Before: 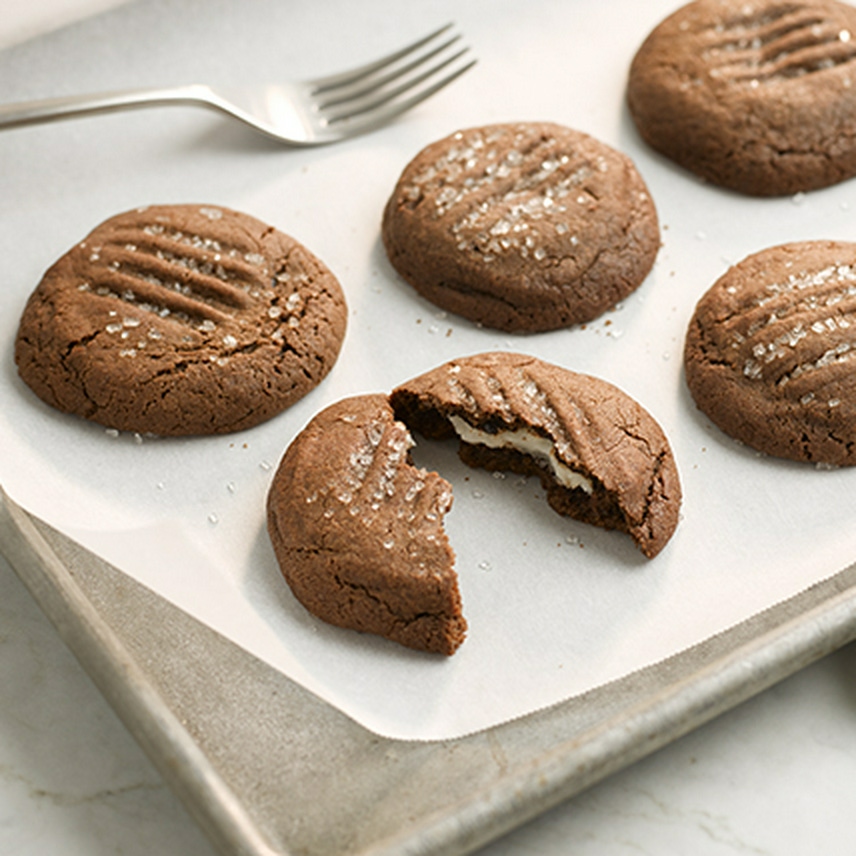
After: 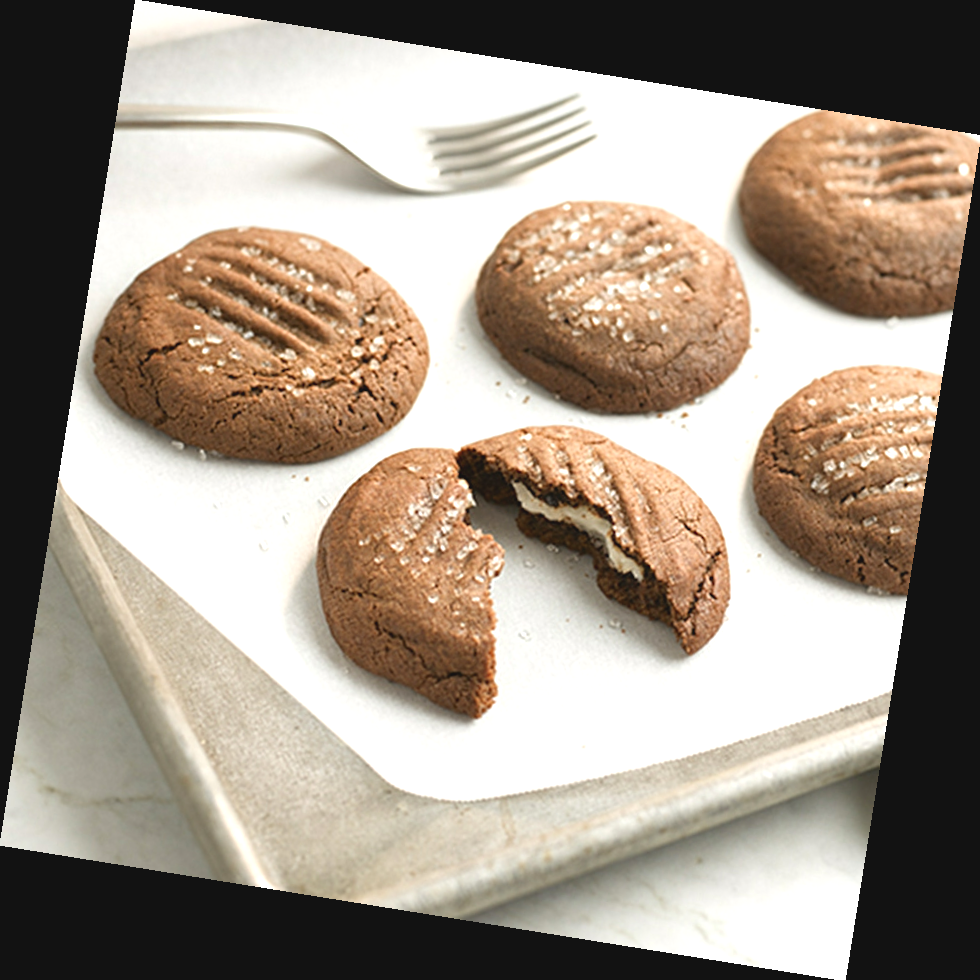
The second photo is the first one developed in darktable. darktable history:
exposure: black level correction 0, exposure 0.7 EV, compensate highlight preservation false
rotate and perspective: rotation 9.12°, automatic cropping off
contrast brightness saturation: contrast -0.1, saturation -0.1
